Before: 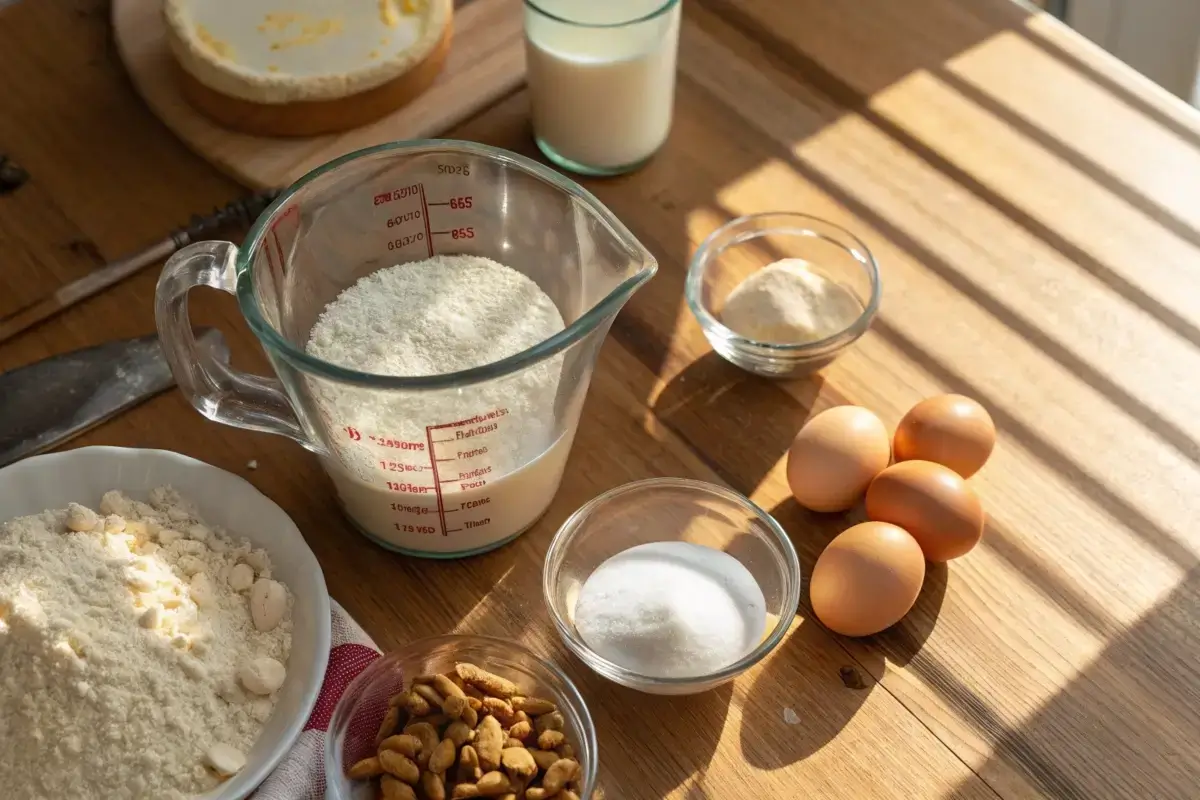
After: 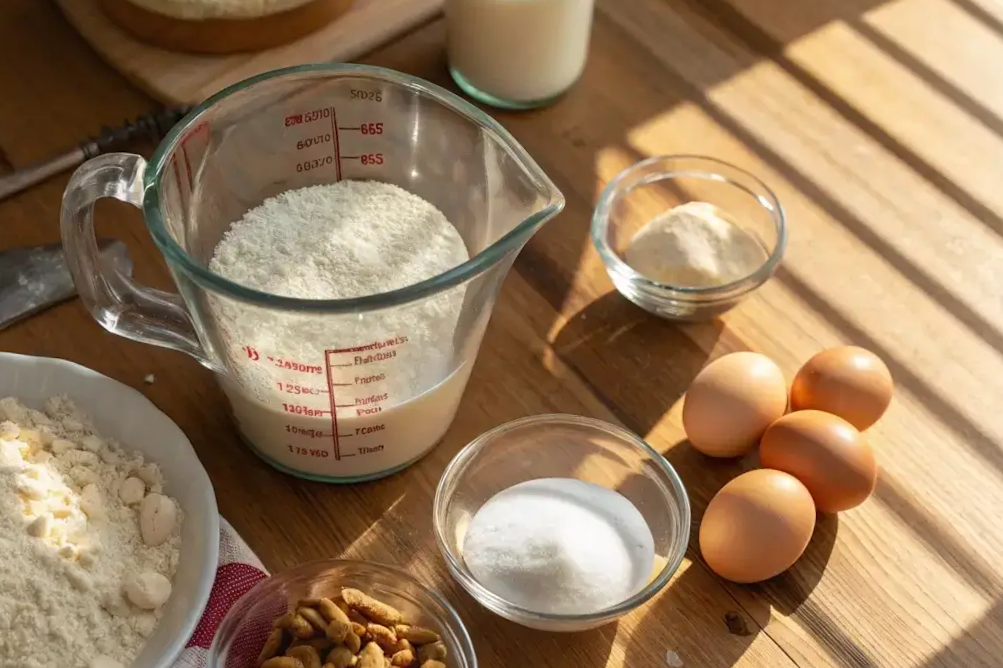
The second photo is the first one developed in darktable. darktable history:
crop and rotate: angle -3.08°, left 5.072%, top 5.2%, right 4.652%, bottom 4.602%
